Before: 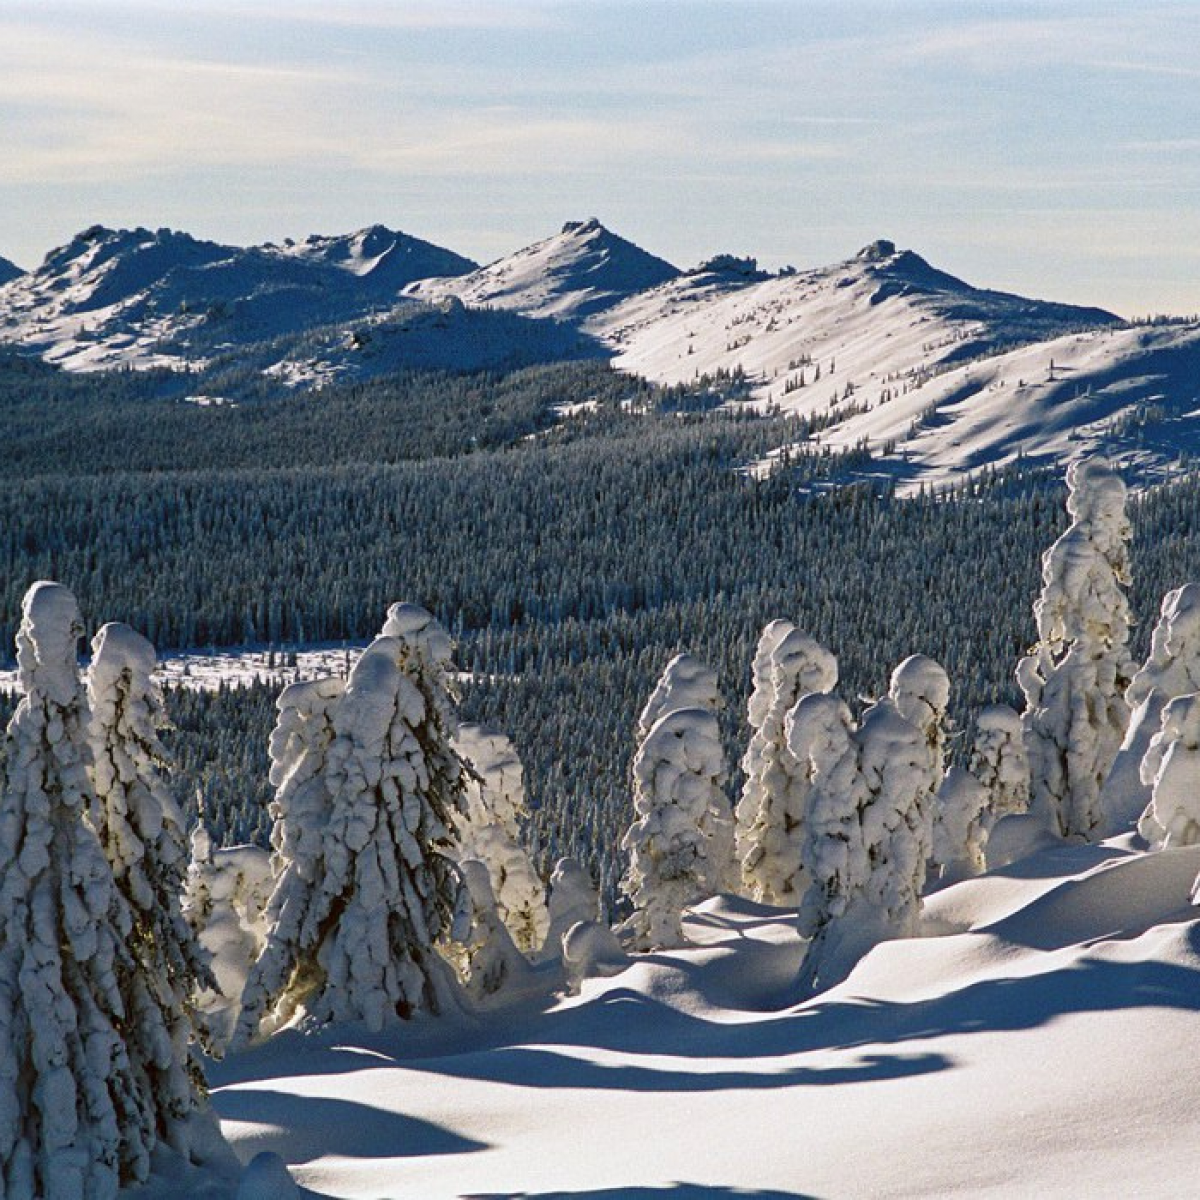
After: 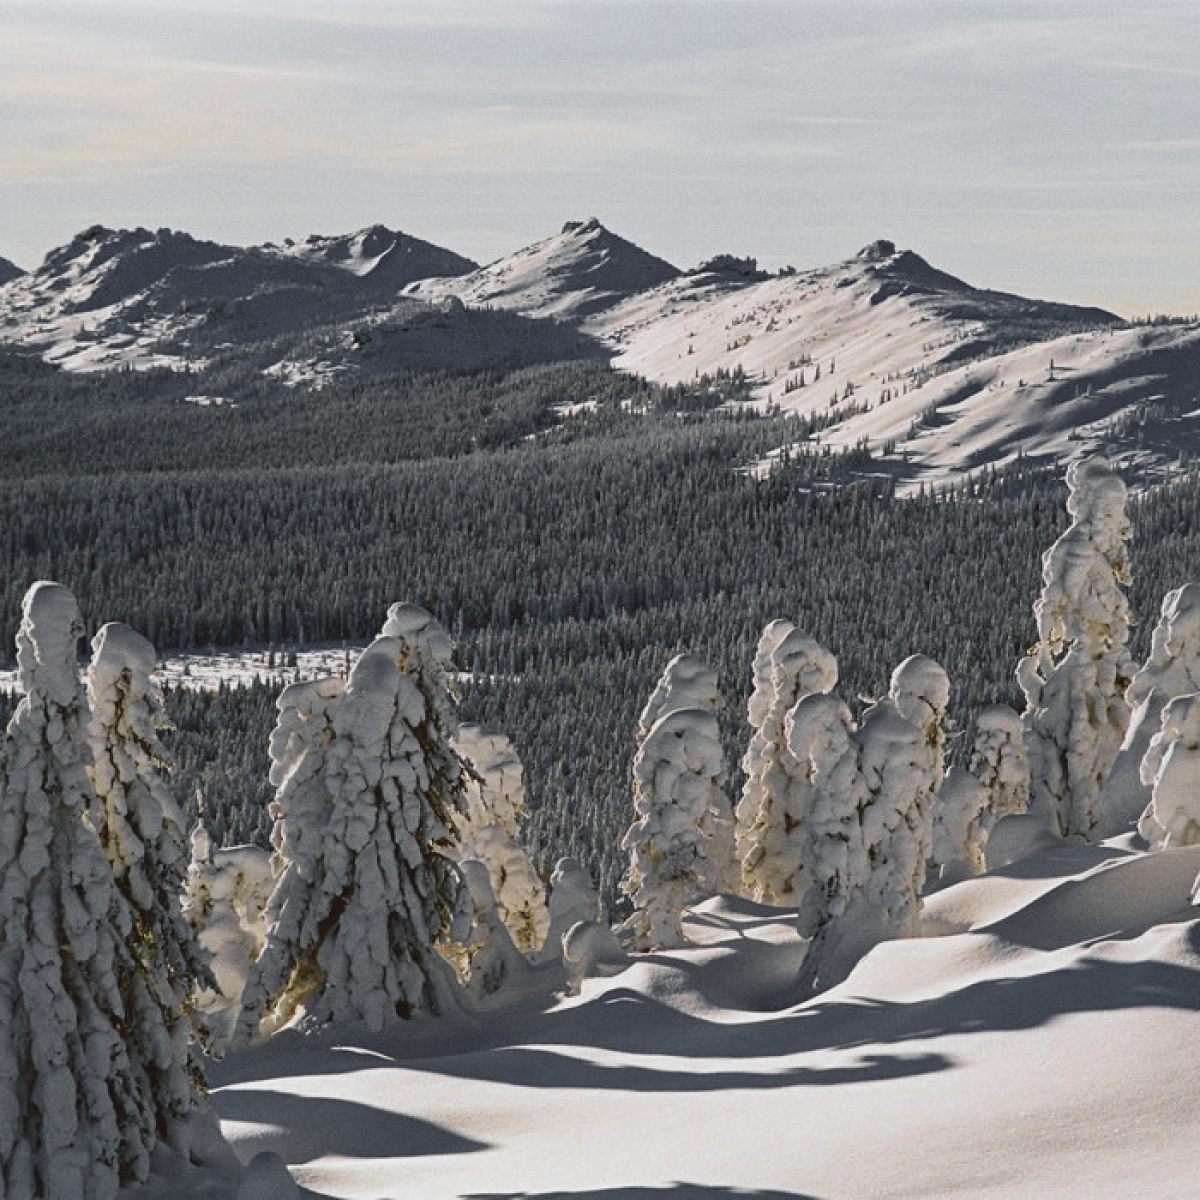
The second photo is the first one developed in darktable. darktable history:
contrast brightness saturation: contrast -0.11
color zones: curves: ch0 [(0.004, 0.388) (0.125, 0.392) (0.25, 0.404) (0.375, 0.5) (0.5, 0.5) (0.625, 0.5) (0.75, 0.5) (0.875, 0.5)]; ch1 [(0, 0.5) (0.125, 0.5) (0.25, 0.5) (0.375, 0.124) (0.524, 0.124) (0.645, 0.128) (0.789, 0.132) (0.914, 0.096) (0.998, 0.068)]
